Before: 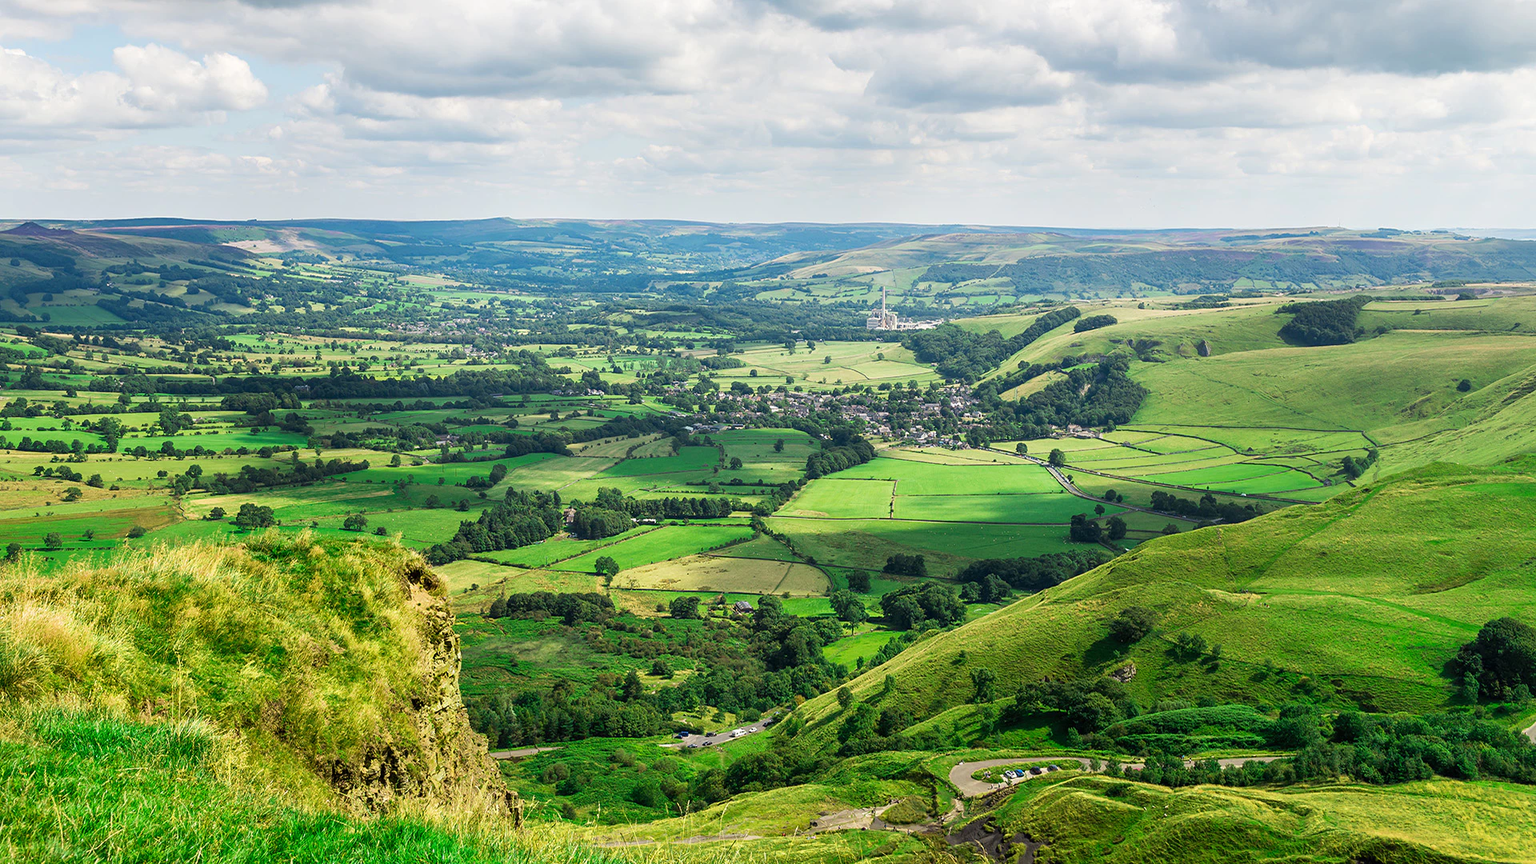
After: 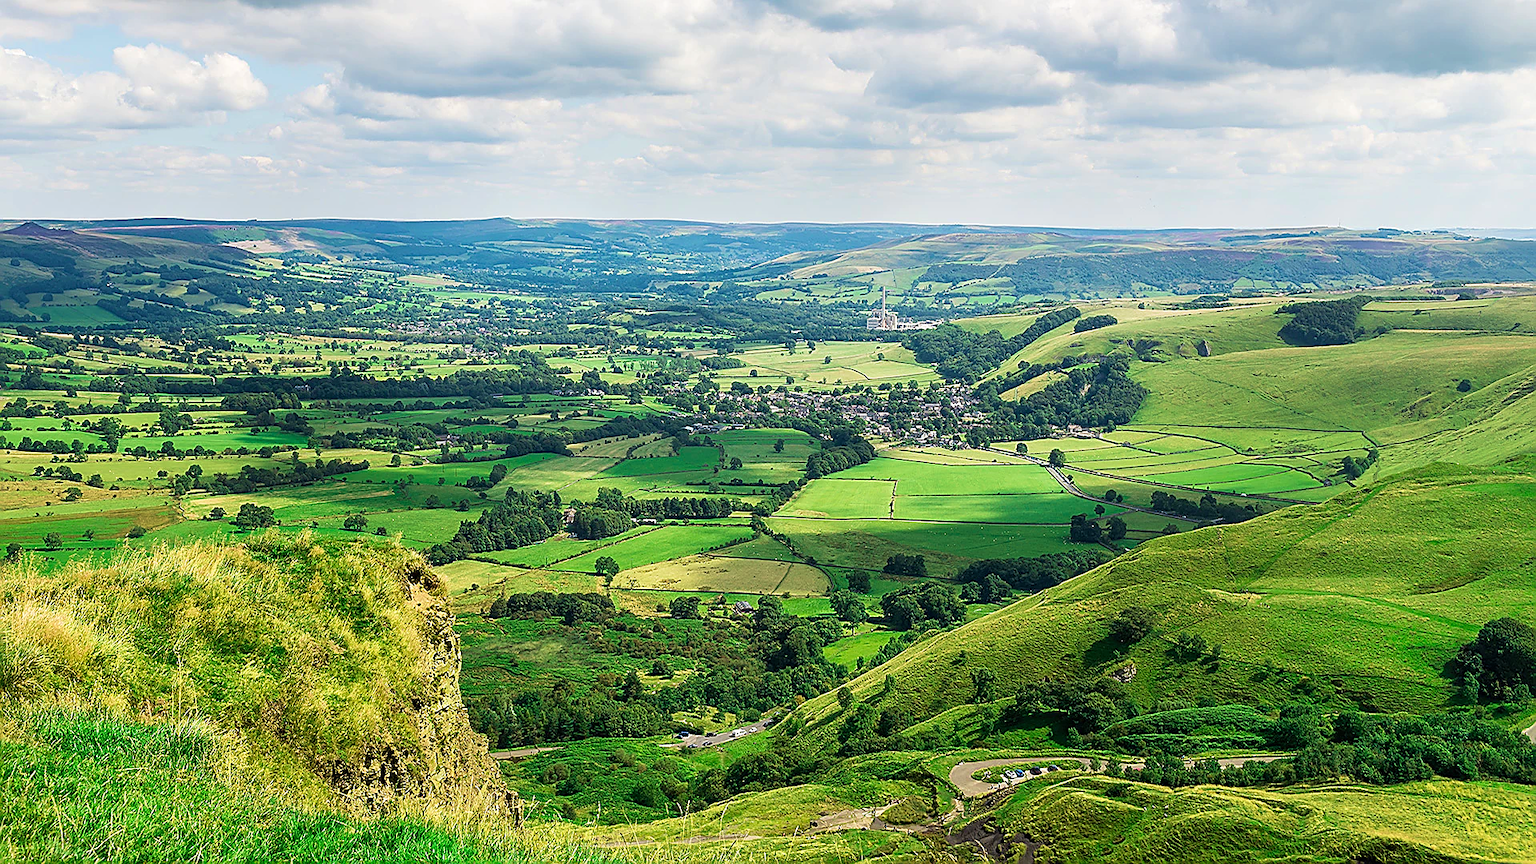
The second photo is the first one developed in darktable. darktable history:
velvia: on, module defaults
sharpen: radius 1.4, amount 1.25, threshold 0.7
